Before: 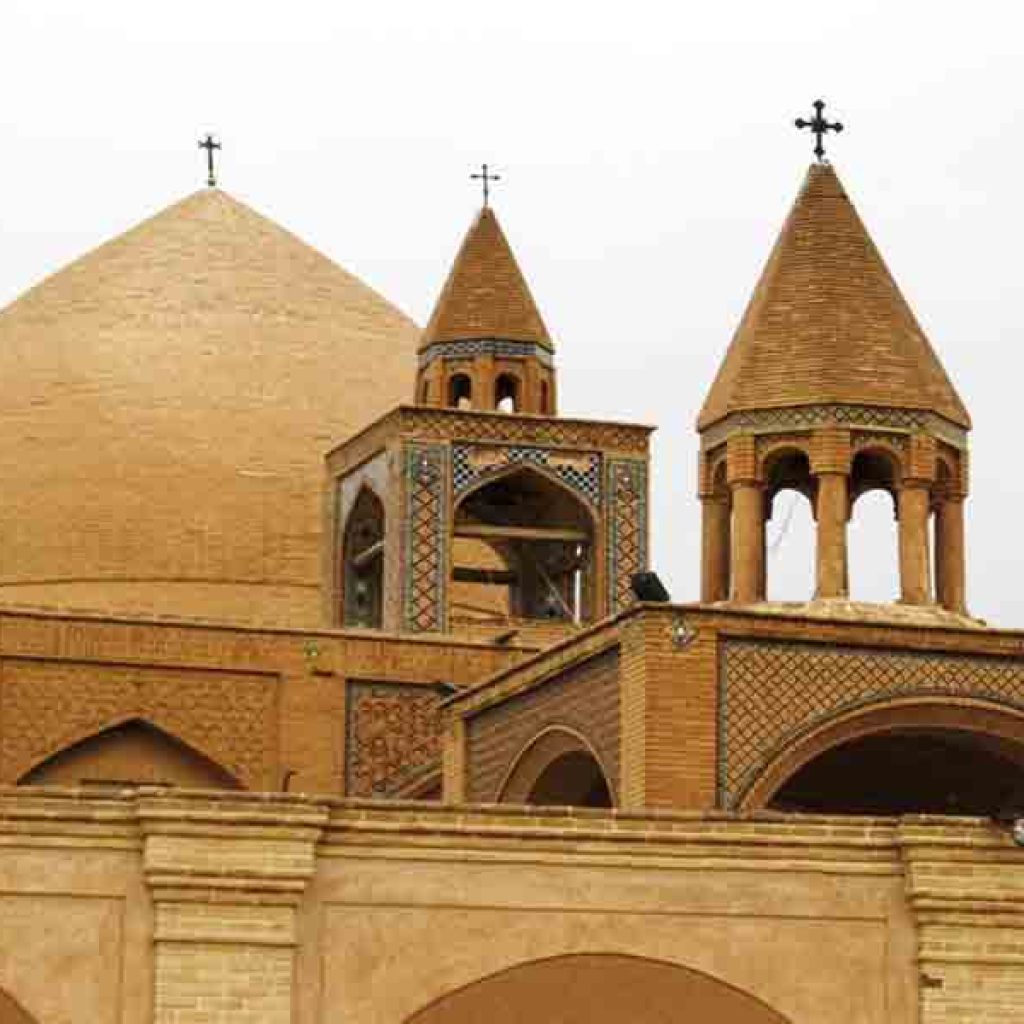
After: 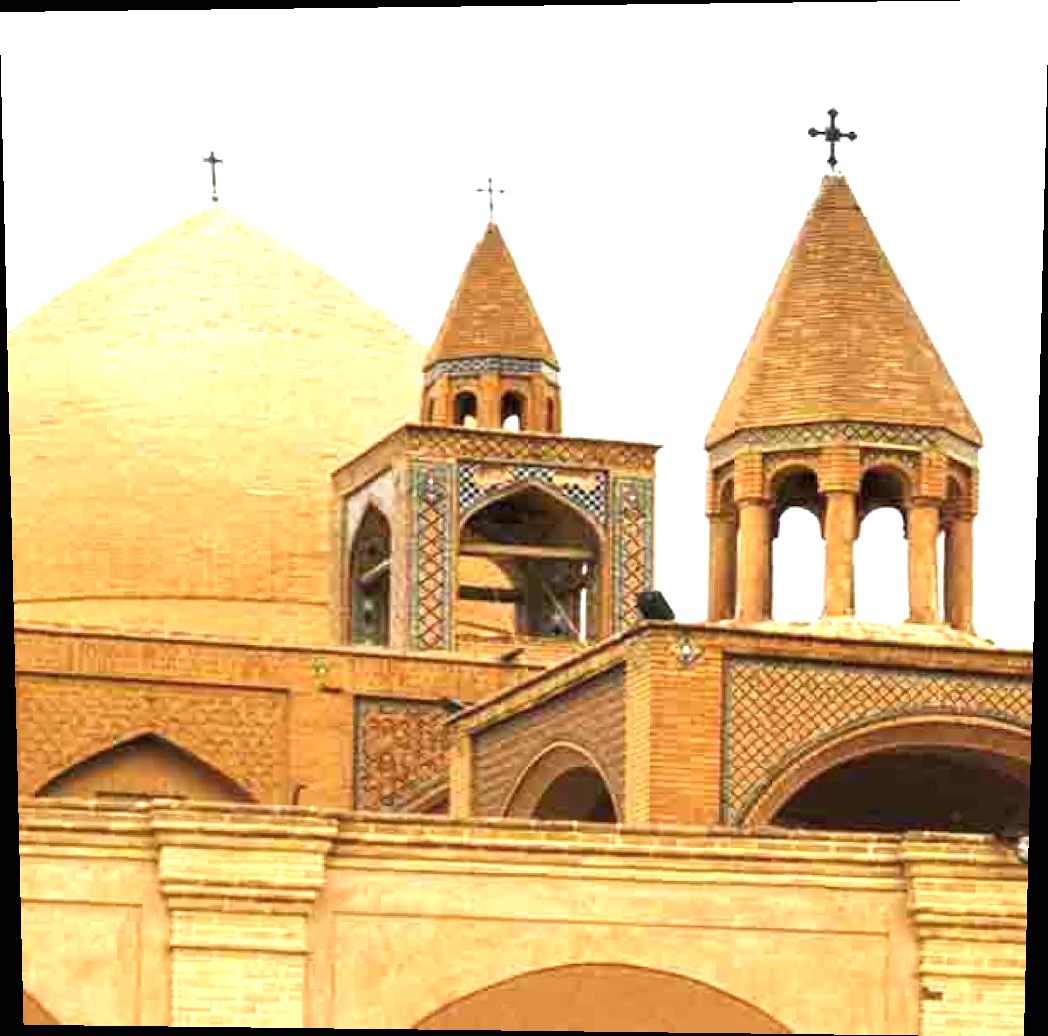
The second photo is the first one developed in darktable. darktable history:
rotate and perspective: lens shift (vertical) 0.048, lens shift (horizontal) -0.024, automatic cropping off
exposure: black level correction 0, exposure 1.2 EV, compensate exposure bias true, compensate highlight preservation false
